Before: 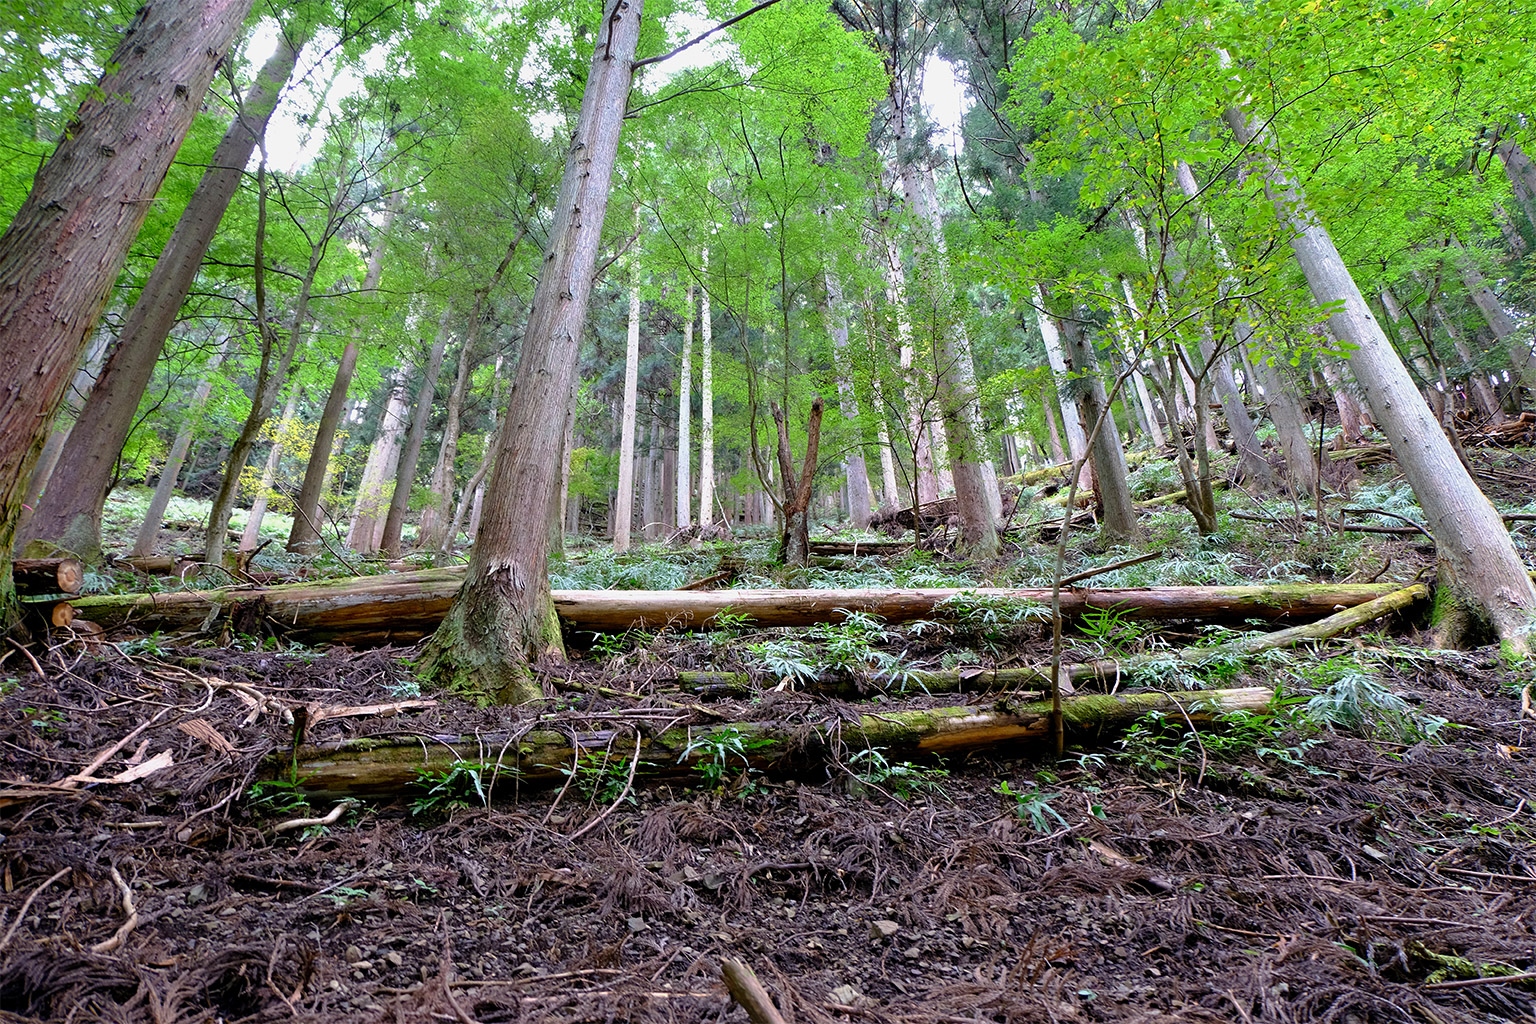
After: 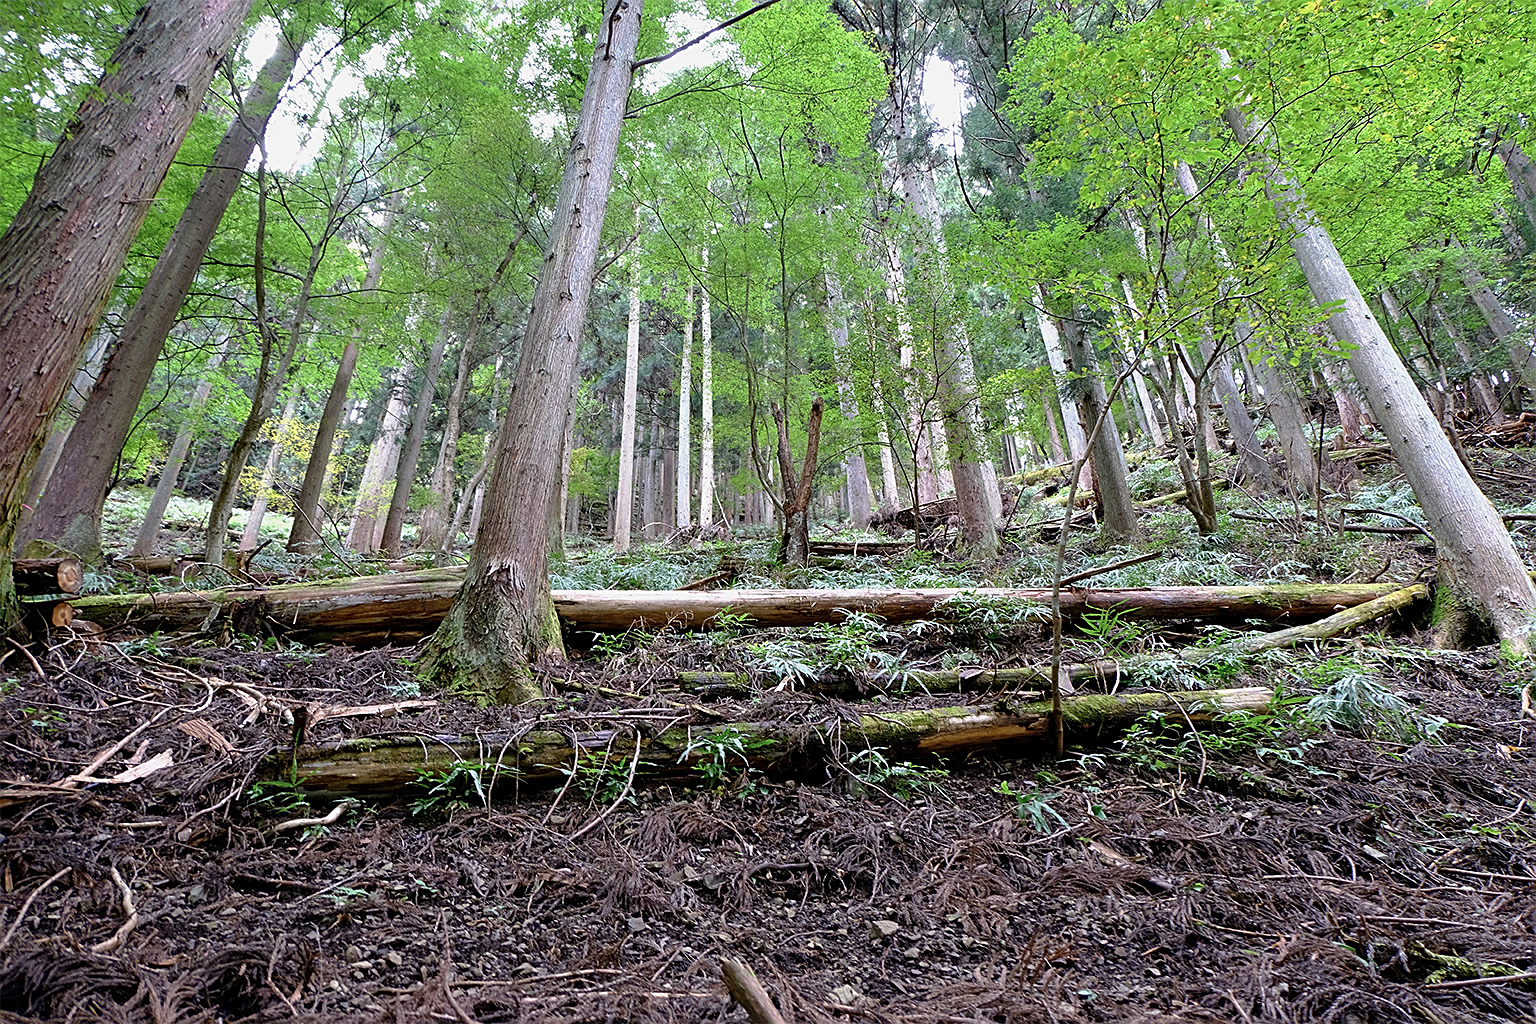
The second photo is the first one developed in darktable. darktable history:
contrast brightness saturation: saturation -0.17
sharpen: on, module defaults
